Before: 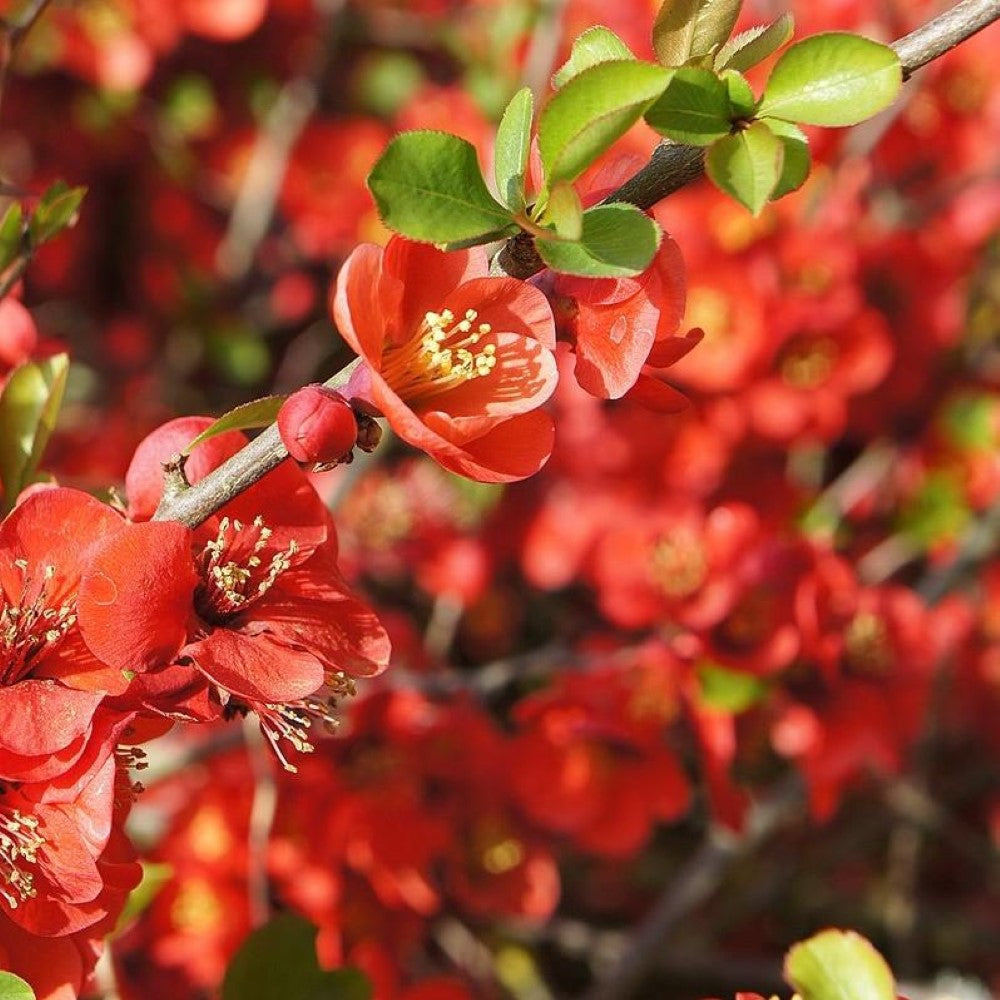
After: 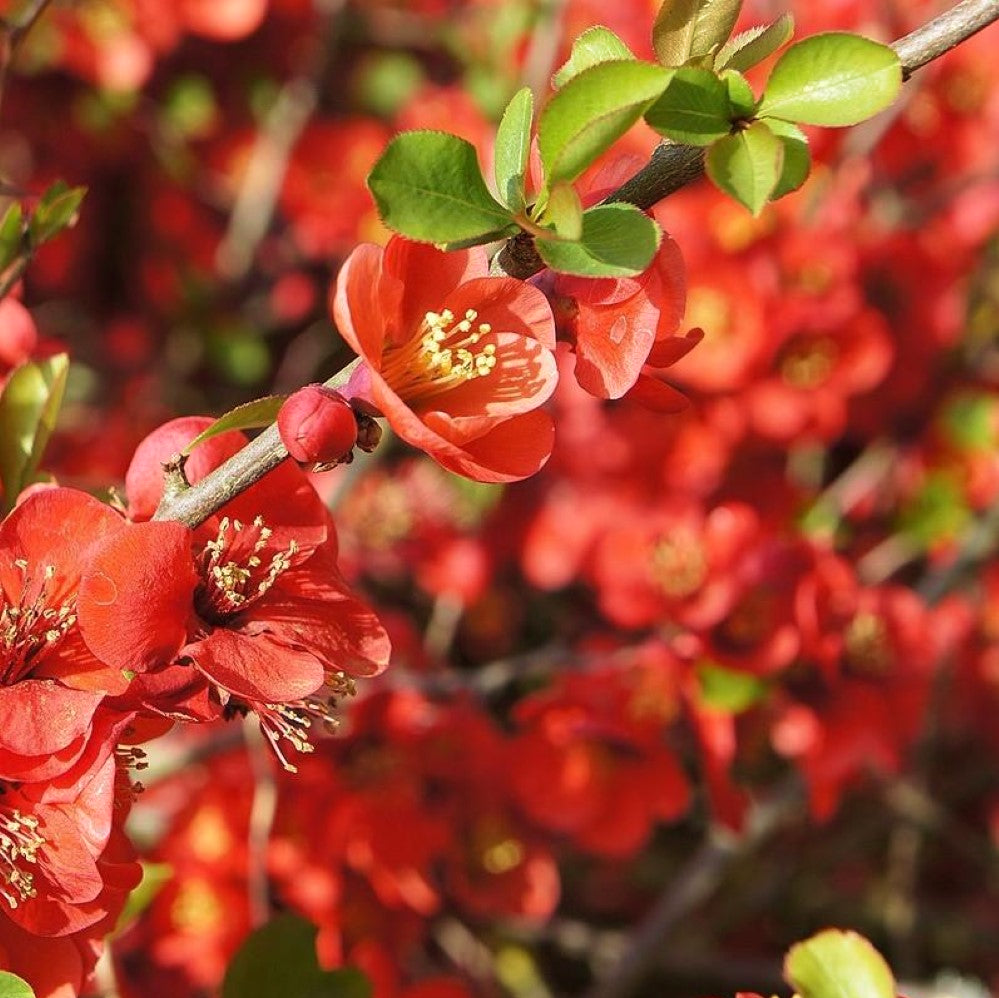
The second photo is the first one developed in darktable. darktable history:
velvia: on, module defaults
crop: top 0.05%, bottom 0.098%
